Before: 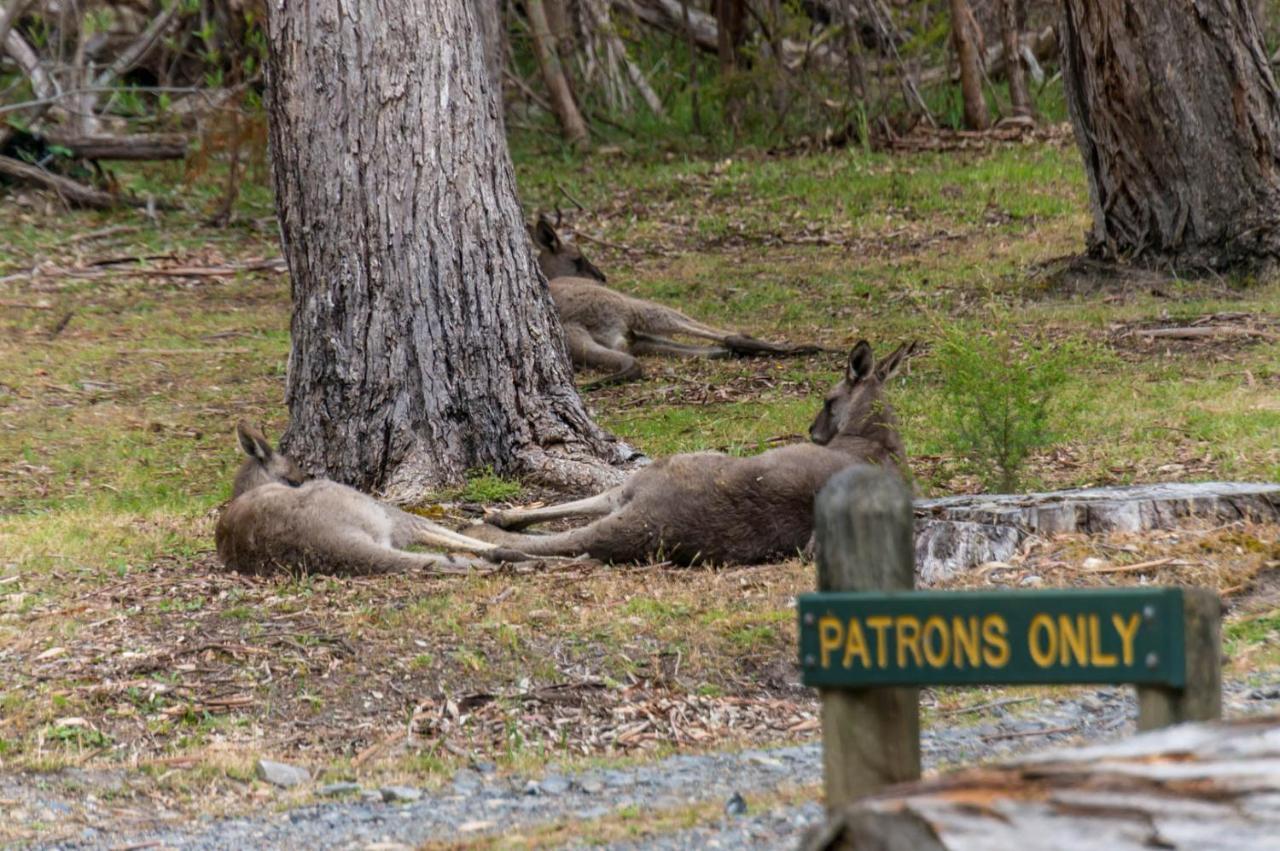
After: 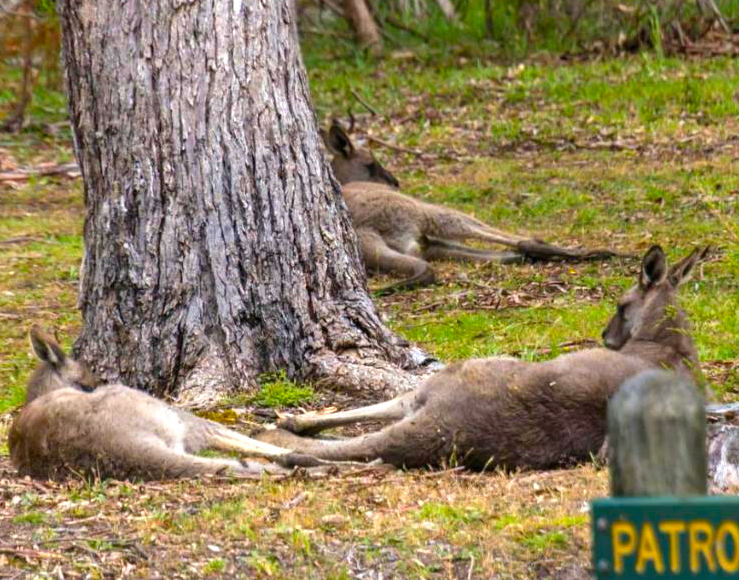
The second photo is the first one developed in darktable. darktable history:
crop: left 16.202%, top 11.208%, right 26.045%, bottom 20.557%
shadows and highlights: soften with gaussian
exposure: black level correction 0, exposure 0.7 EV, compensate exposure bias true, compensate highlight preservation false
color balance rgb: linear chroma grading › global chroma 13.3%, global vibrance 41.49%
